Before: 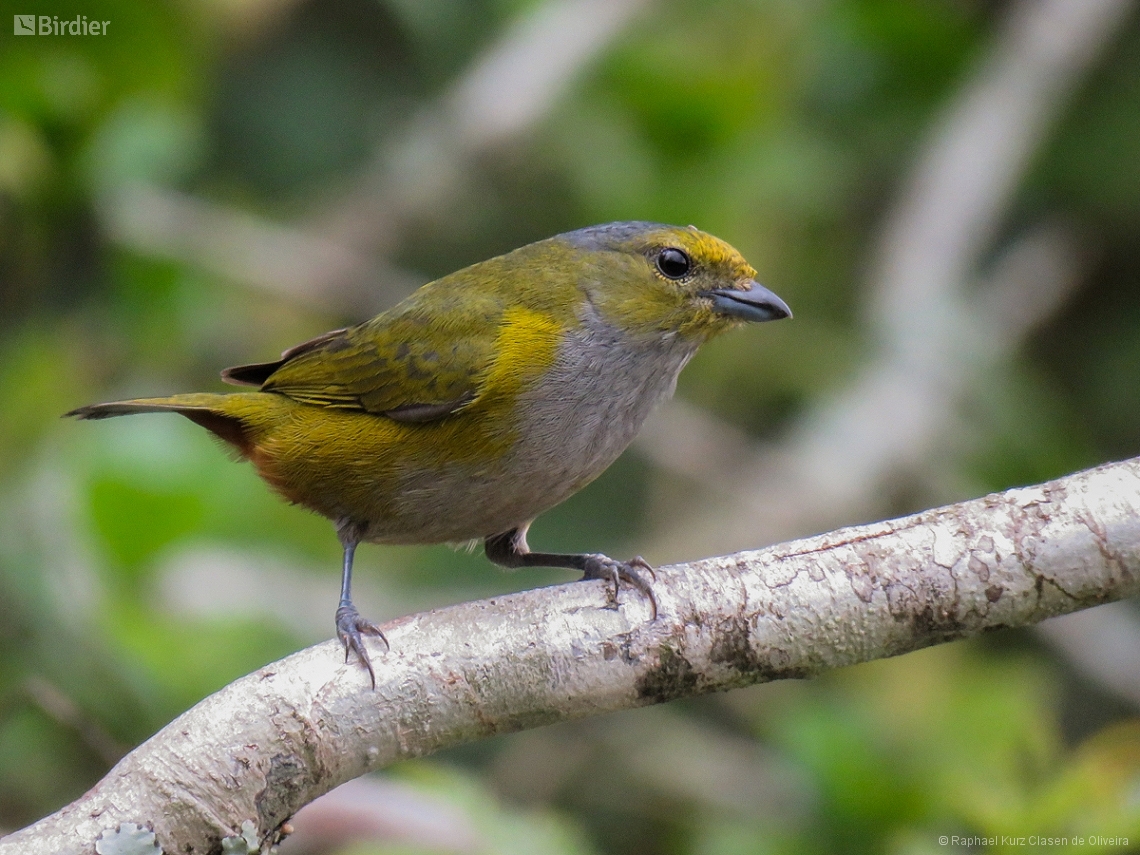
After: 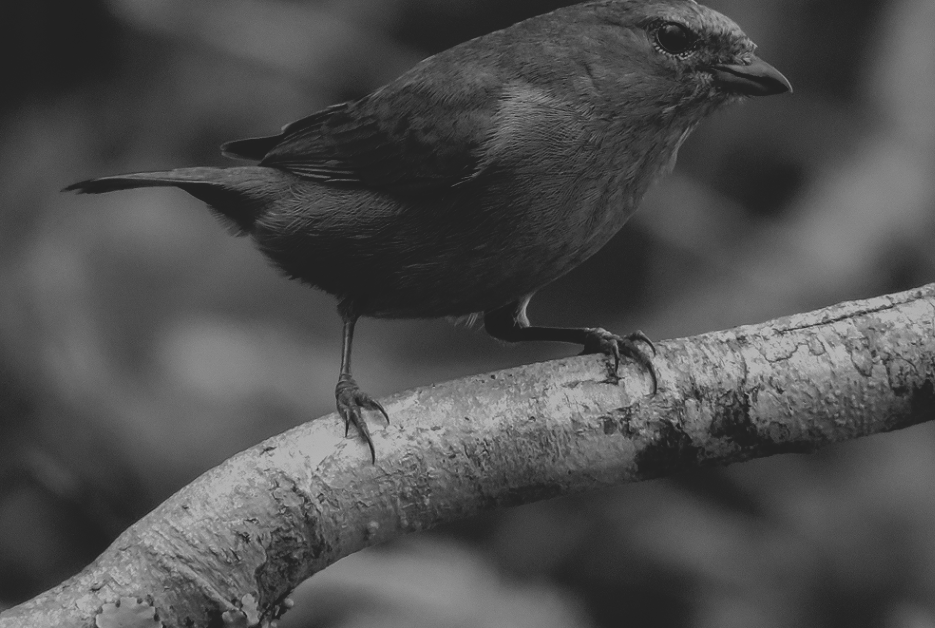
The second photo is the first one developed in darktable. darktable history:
base curve: curves: ch0 [(0, 0.02) (0.083, 0.036) (1, 1)], preserve colors none
crop: top 26.531%, right 17.959%
monochrome: a 79.32, b 81.83, size 1.1
